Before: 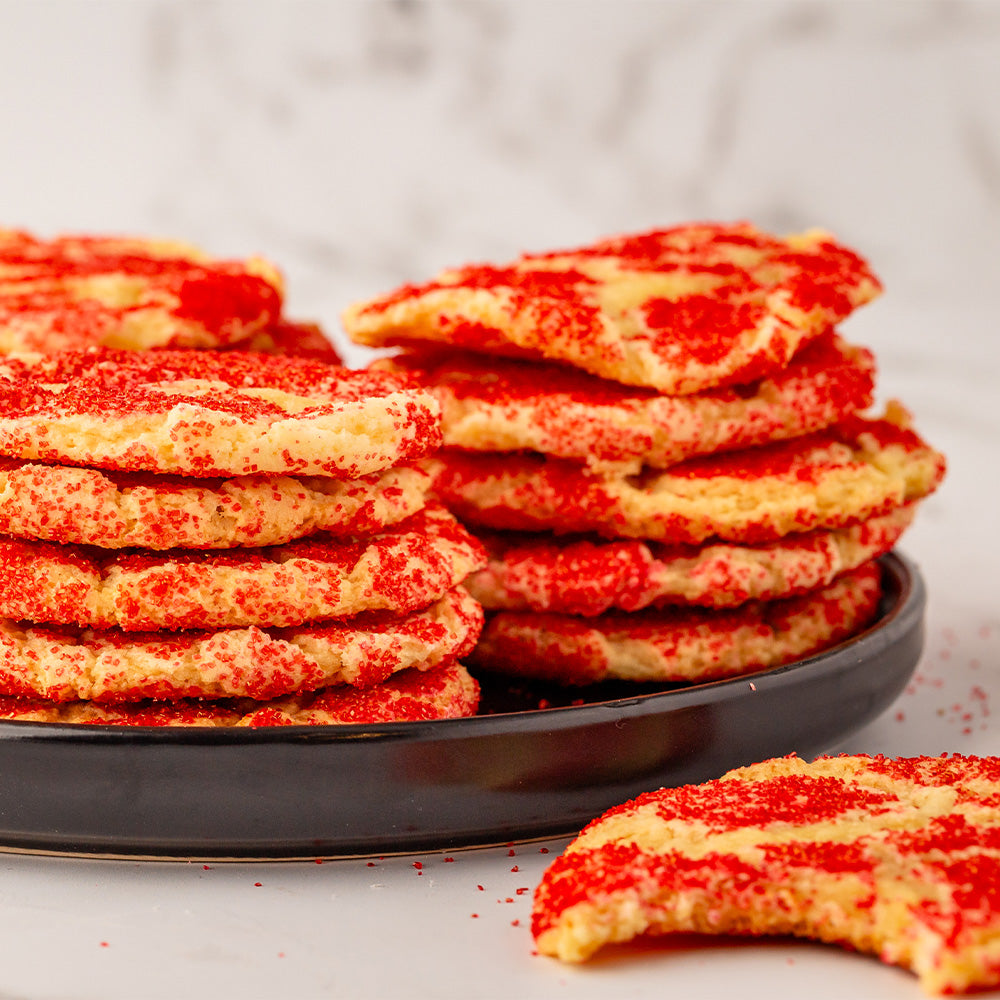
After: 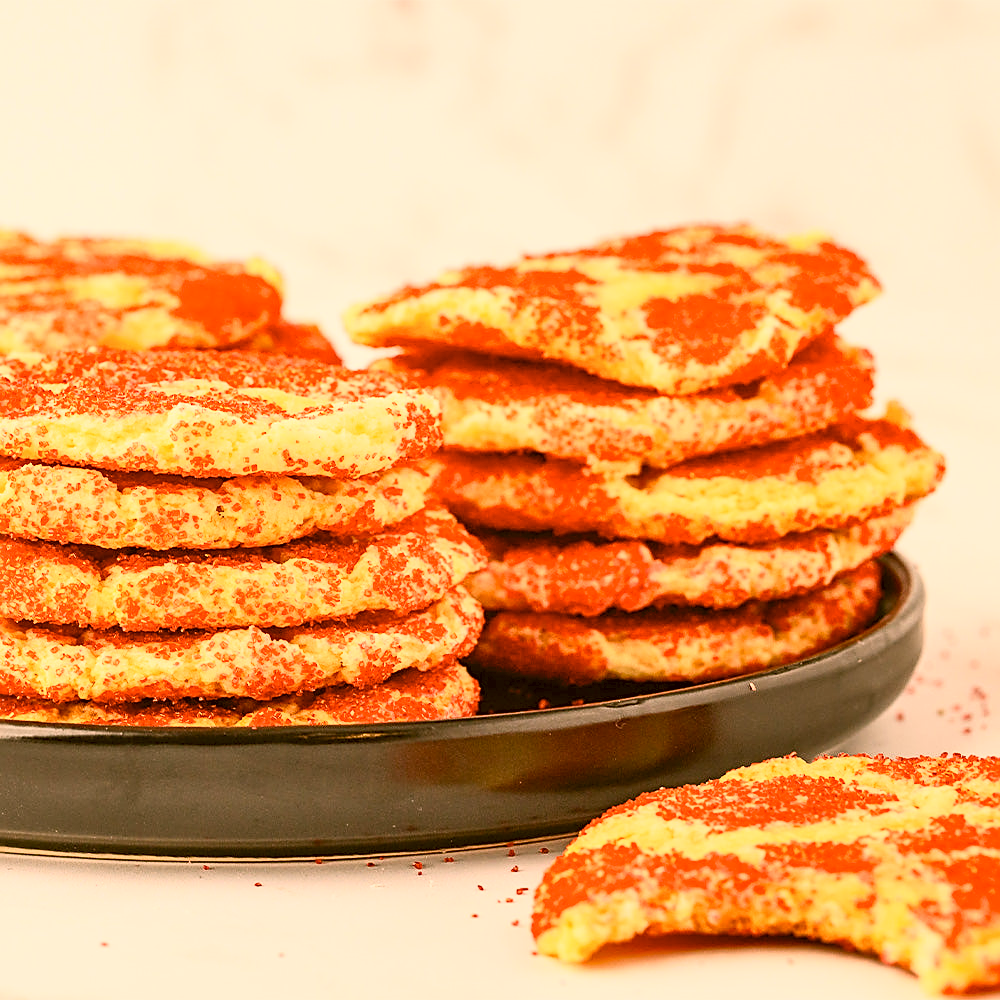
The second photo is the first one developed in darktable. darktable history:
color correction: highlights a* 8.21, highlights b* 15.22, shadows a* -0.558, shadows b* 26.22
sharpen: on, module defaults
contrast brightness saturation: contrast 0.382, brightness 0.513
